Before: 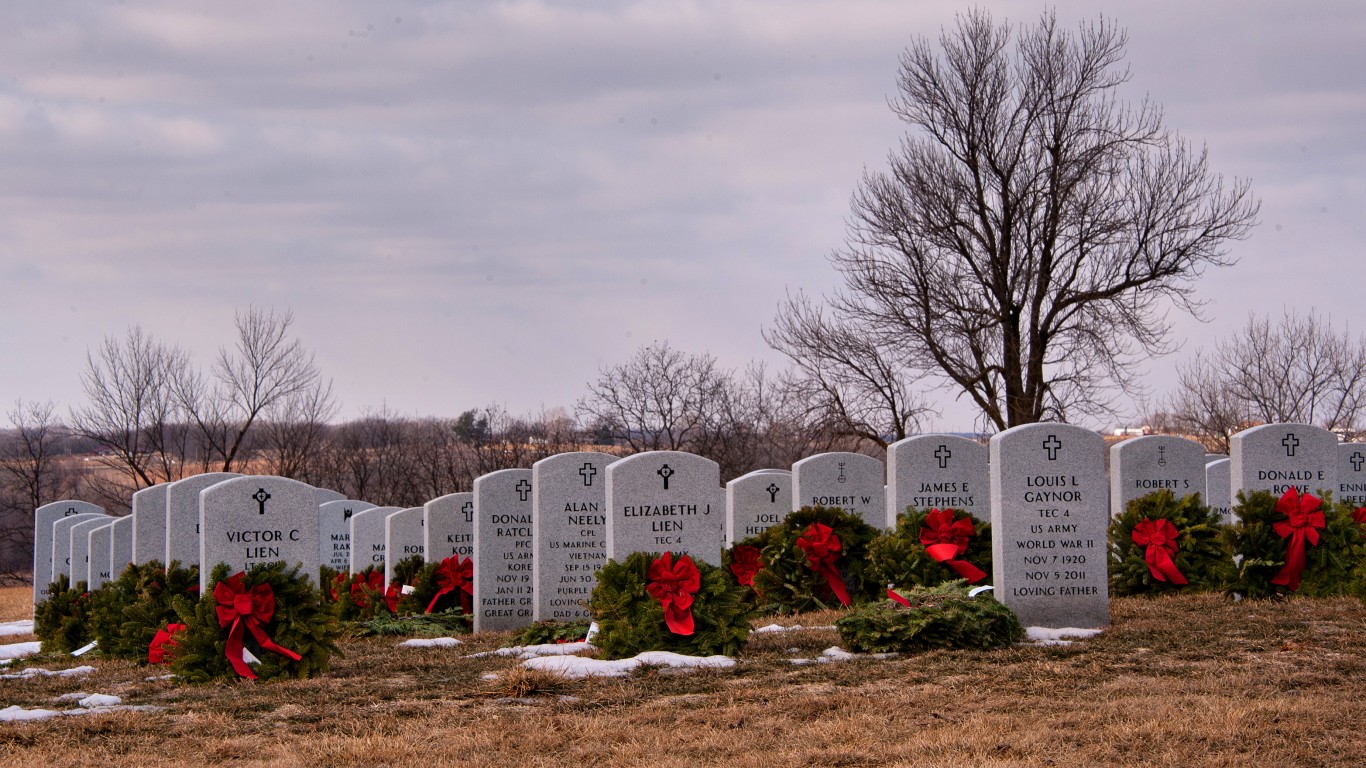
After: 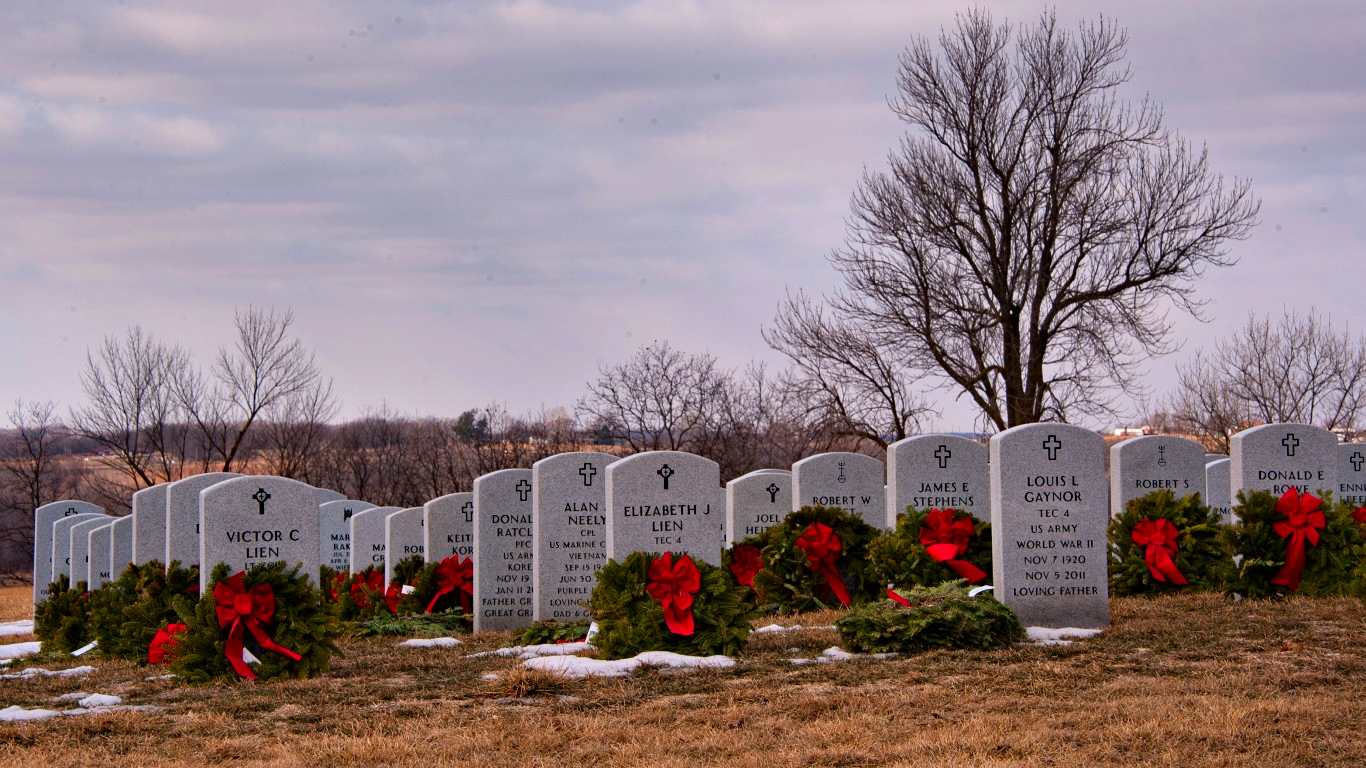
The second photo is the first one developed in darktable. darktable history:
haze removal: adaptive false
contrast brightness saturation: contrast 0.036, saturation 0.163
